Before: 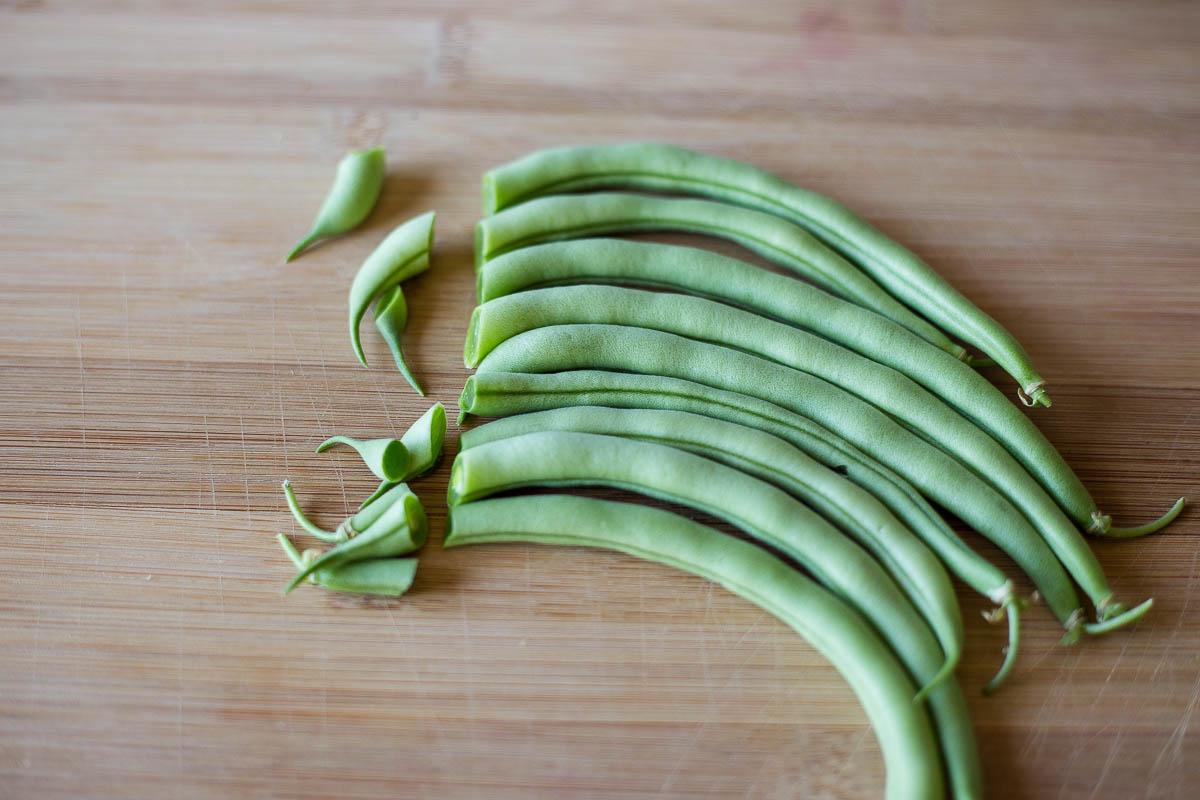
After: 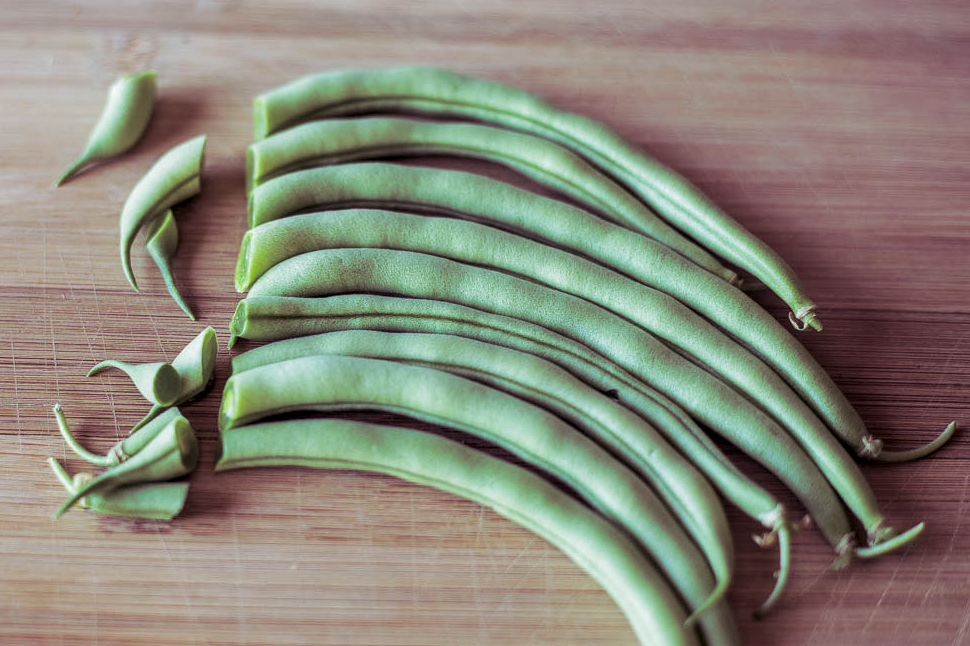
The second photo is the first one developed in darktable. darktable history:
local contrast: on, module defaults
crop: left 19.159%, top 9.58%, bottom 9.58%
split-toning: shadows › hue 316.8°, shadows › saturation 0.47, highlights › hue 201.6°, highlights › saturation 0, balance -41.97, compress 28.01%
